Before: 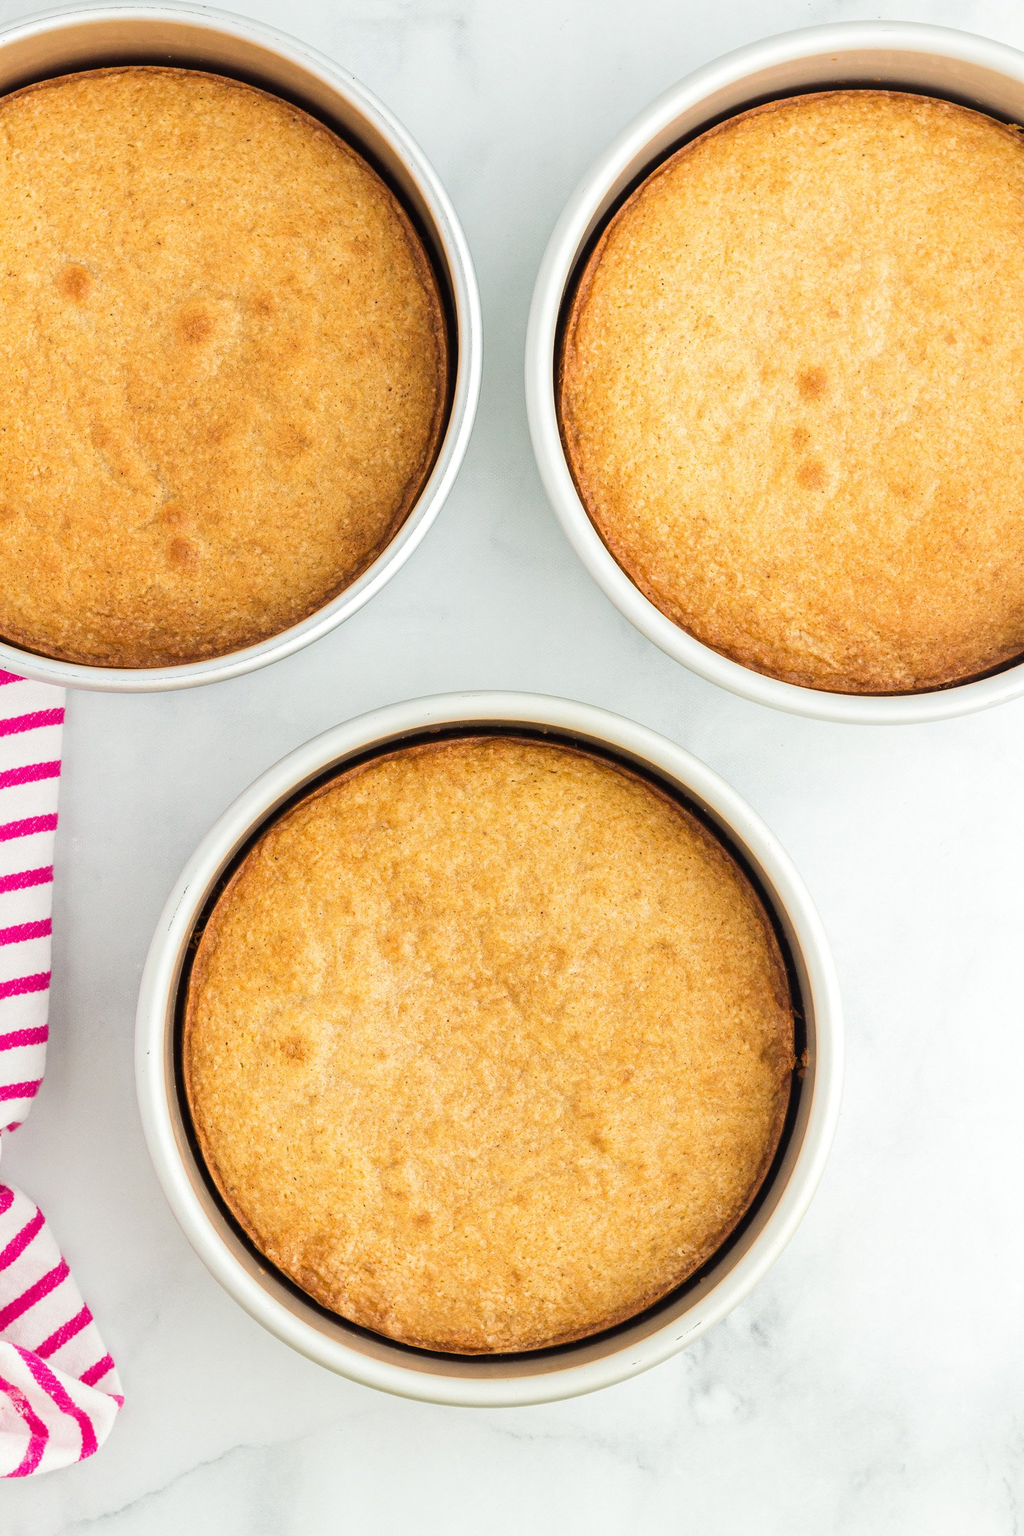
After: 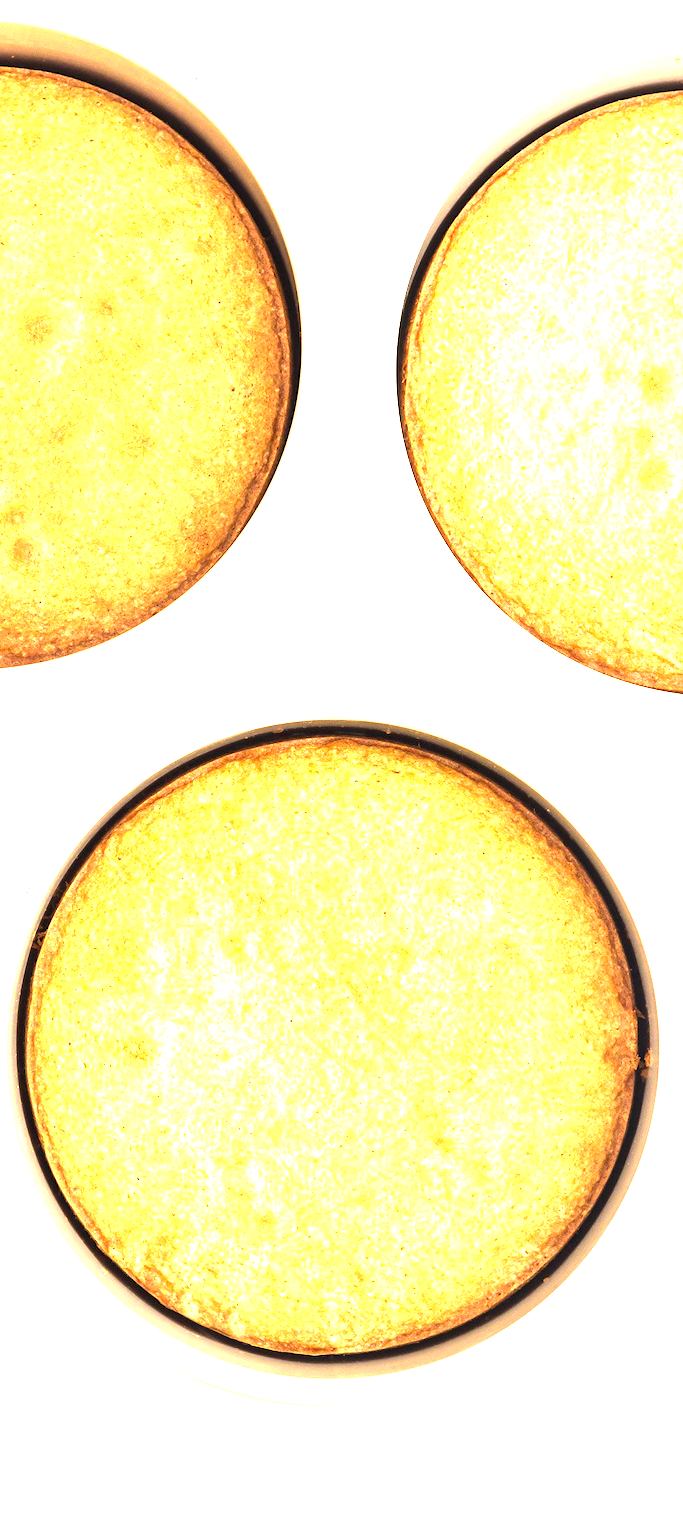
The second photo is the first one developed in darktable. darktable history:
exposure: black level correction 0, exposure 1.744 EV, compensate exposure bias true, compensate highlight preservation false
crop and rotate: left 15.363%, right 17.873%
